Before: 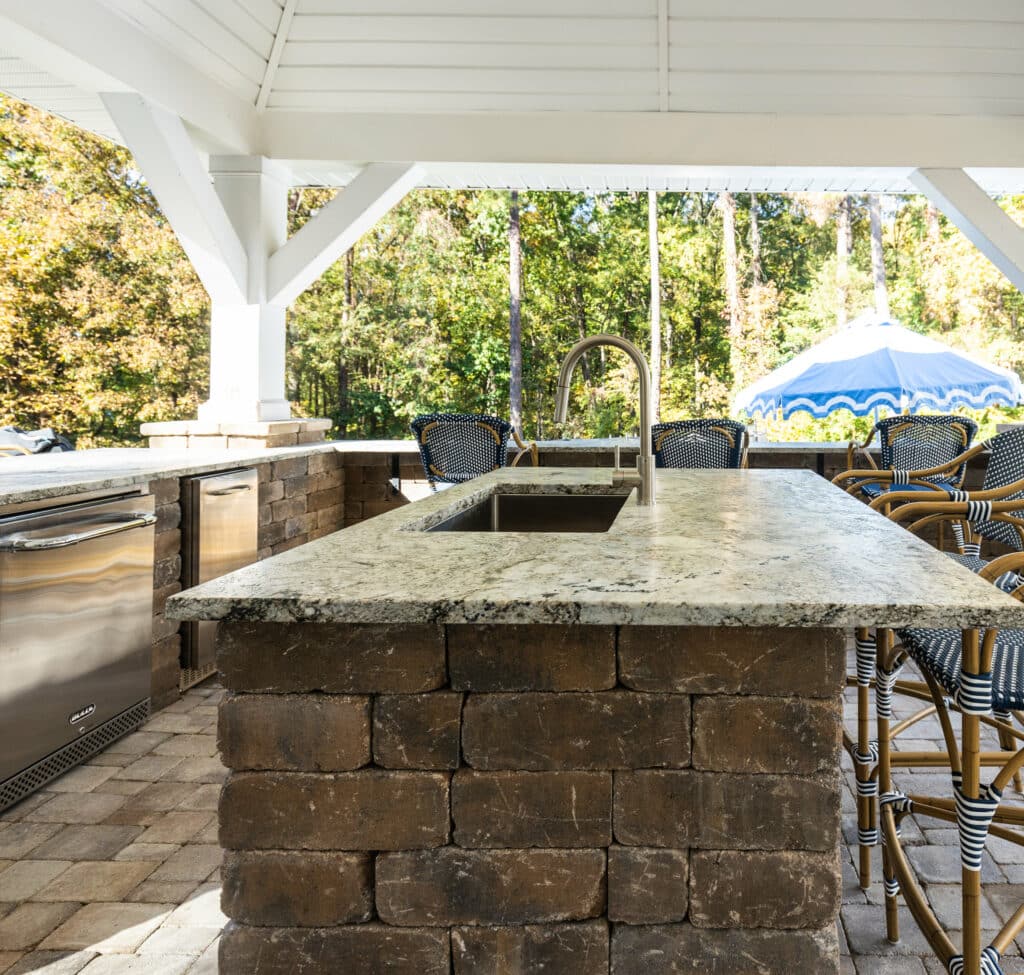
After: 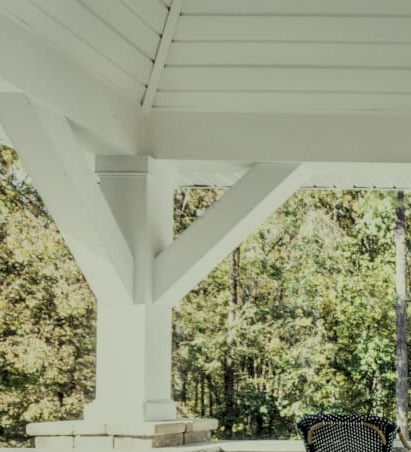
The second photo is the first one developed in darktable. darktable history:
crop and rotate: left 11.188%, top 0.084%, right 48.614%, bottom 53.527%
exposure: black level correction 0.001, exposure -0.2 EV, compensate exposure bias true, compensate highlight preservation false
contrast brightness saturation: contrast -0.043, saturation -0.409
local contrast: on, module defaults
shadows and highlights: shadows color adjustment 99.17%, highlights color adjustment 0.014%, low approximation 0.01, soften with gaussian
filmic rgb: black relative exposure -7.65 EV, white relative exposure 4.56 EV, hardness 3.61
color correction: highlights a* -5.89, highlights b* 11.07
